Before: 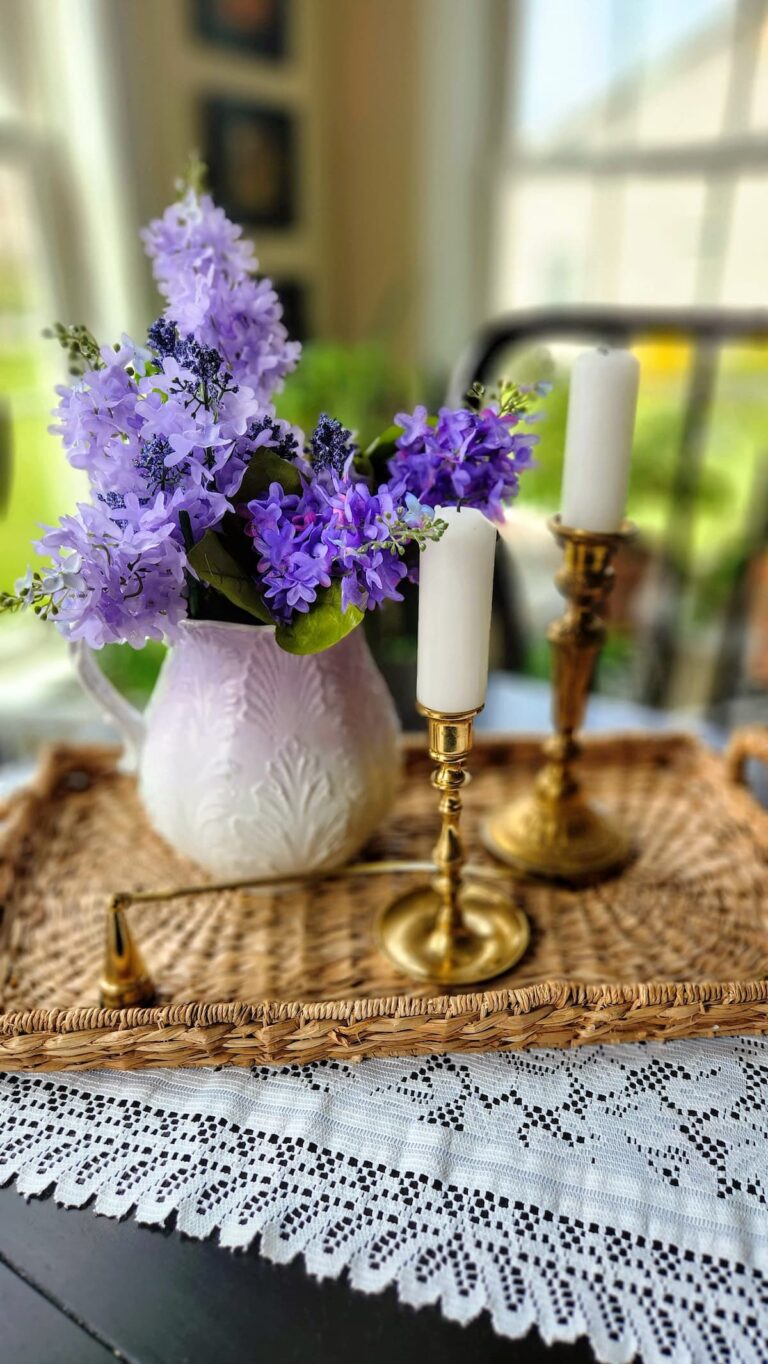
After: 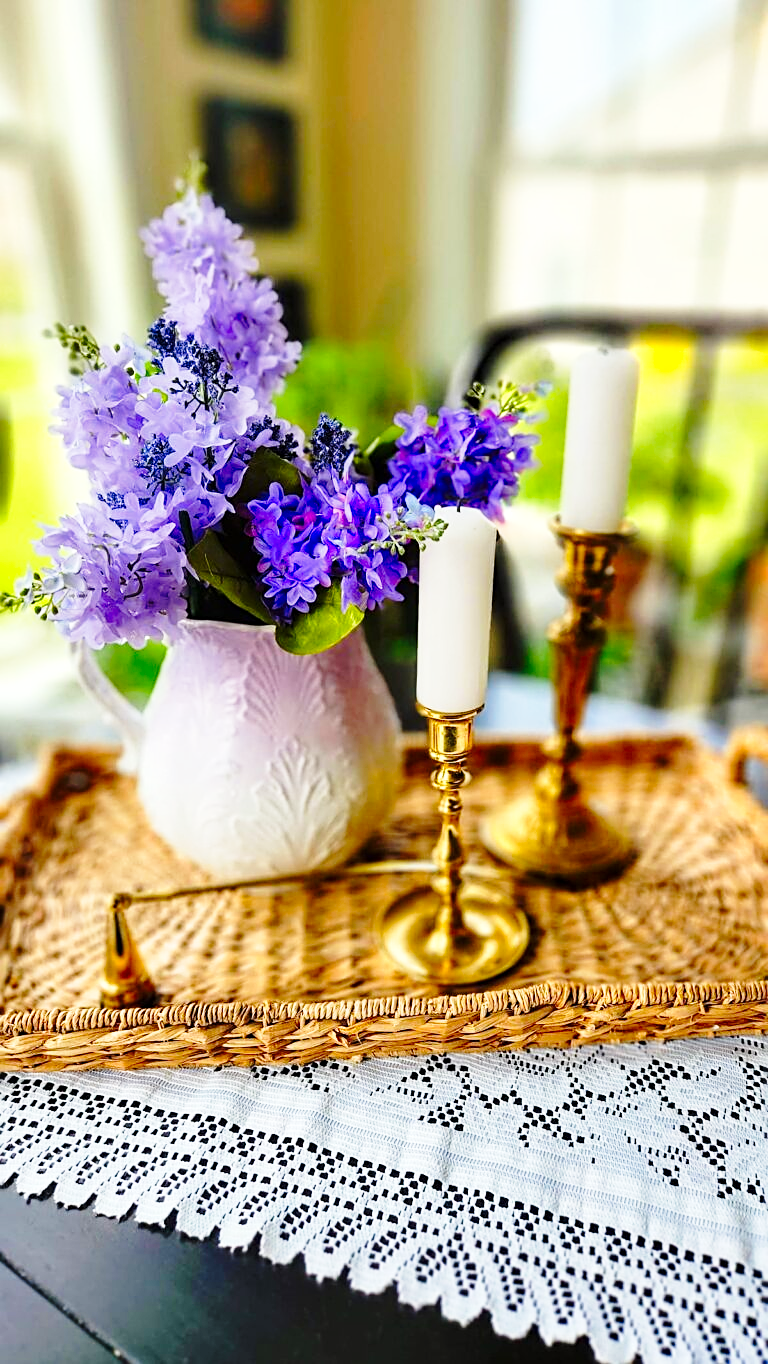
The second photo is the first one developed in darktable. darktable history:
base curve: curves: ch0 [(0, 0) (0.028, 0.03) (0.121, 0.232) (0.46, 0.748) (0.859, 0.968) (1, 1)], preserve colors none
color zones: curves: ch0 [(0, 0.613) (0.01, 0.613) (0.245, 0.448) (0.498, 0.529) (0.642, 0.665) (0.879, 0.777) (0.99, 0.613)]; ch1 [(0, 0) (0.143, 0) (0.286, 0) (0.429, 0) (0.571, 0) (0.714, 0) (0.857, 0)], mix -131.09%
sharpen: on, module defaults
